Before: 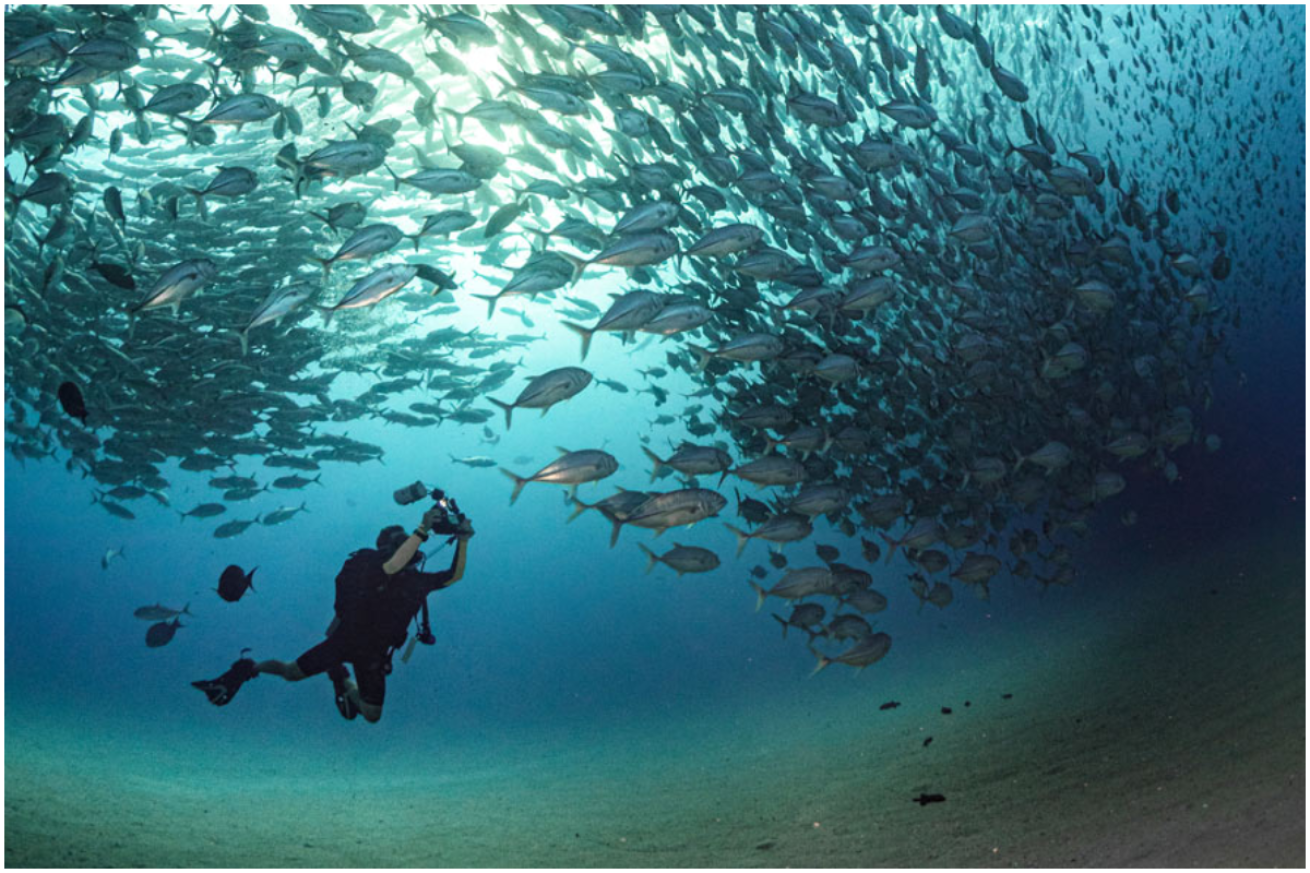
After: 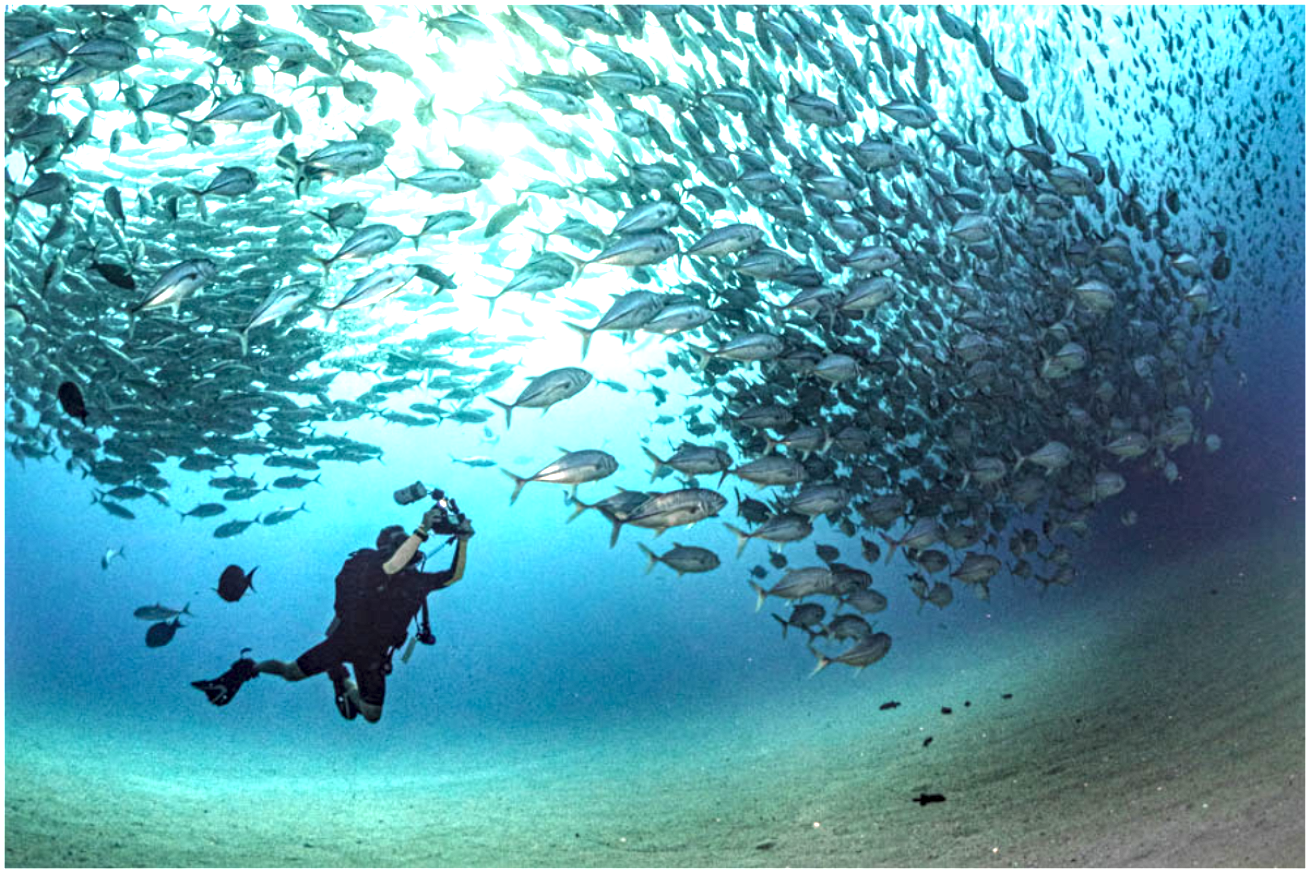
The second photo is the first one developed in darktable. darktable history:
exposure: black level correction 0, exposure 1.287 EV, compensate highlight preservation false
local contrast: highlights 60%, shadows 62%, detail 160%
